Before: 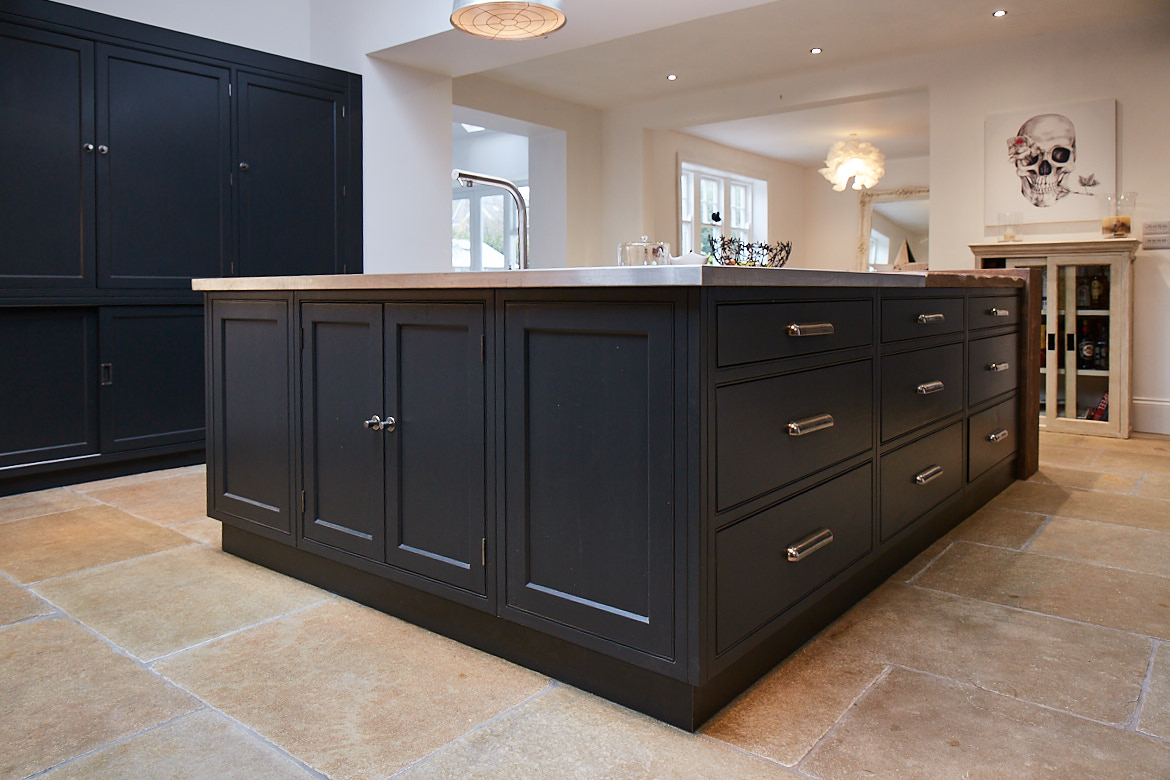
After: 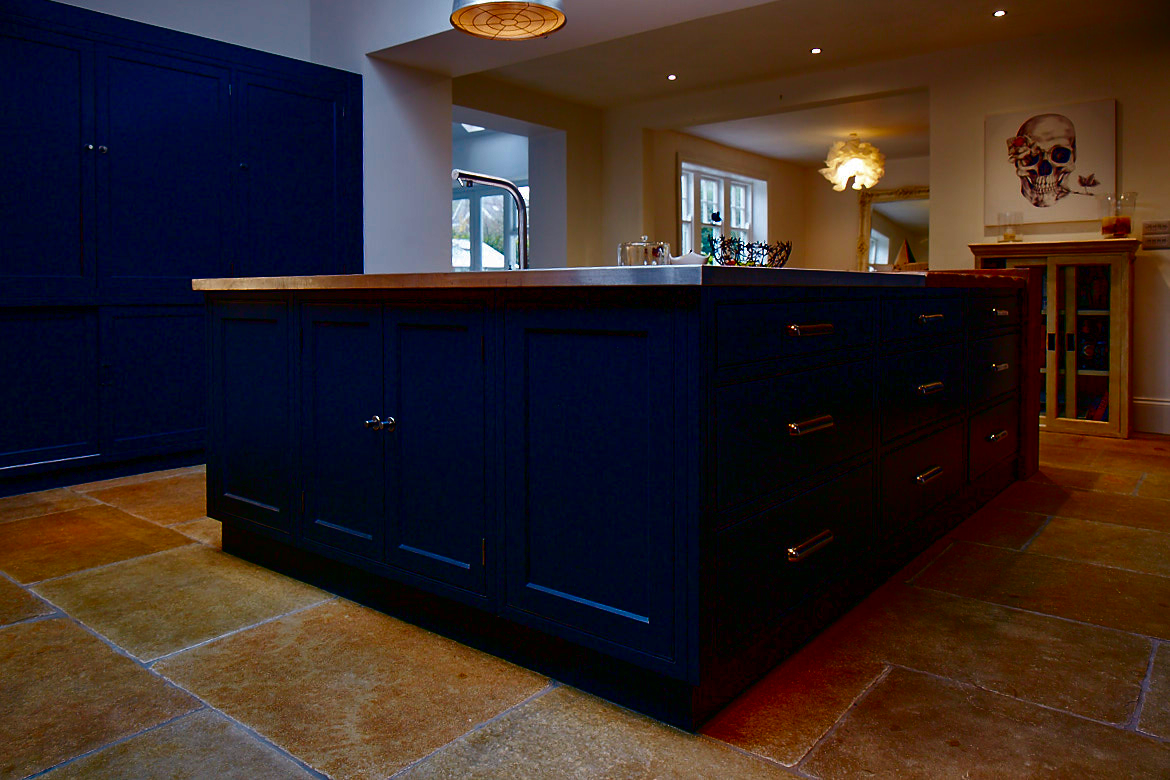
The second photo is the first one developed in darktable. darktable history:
color balance rgb: shadows lift › chroma 7.273%, shadows lift › hue 245.03°, linear chroma grading › global chroma 14.85%, perceptual saturation grading › global saturation 0.702%
contrast brightness saturation: brightness -0.981, saturation 0.995
